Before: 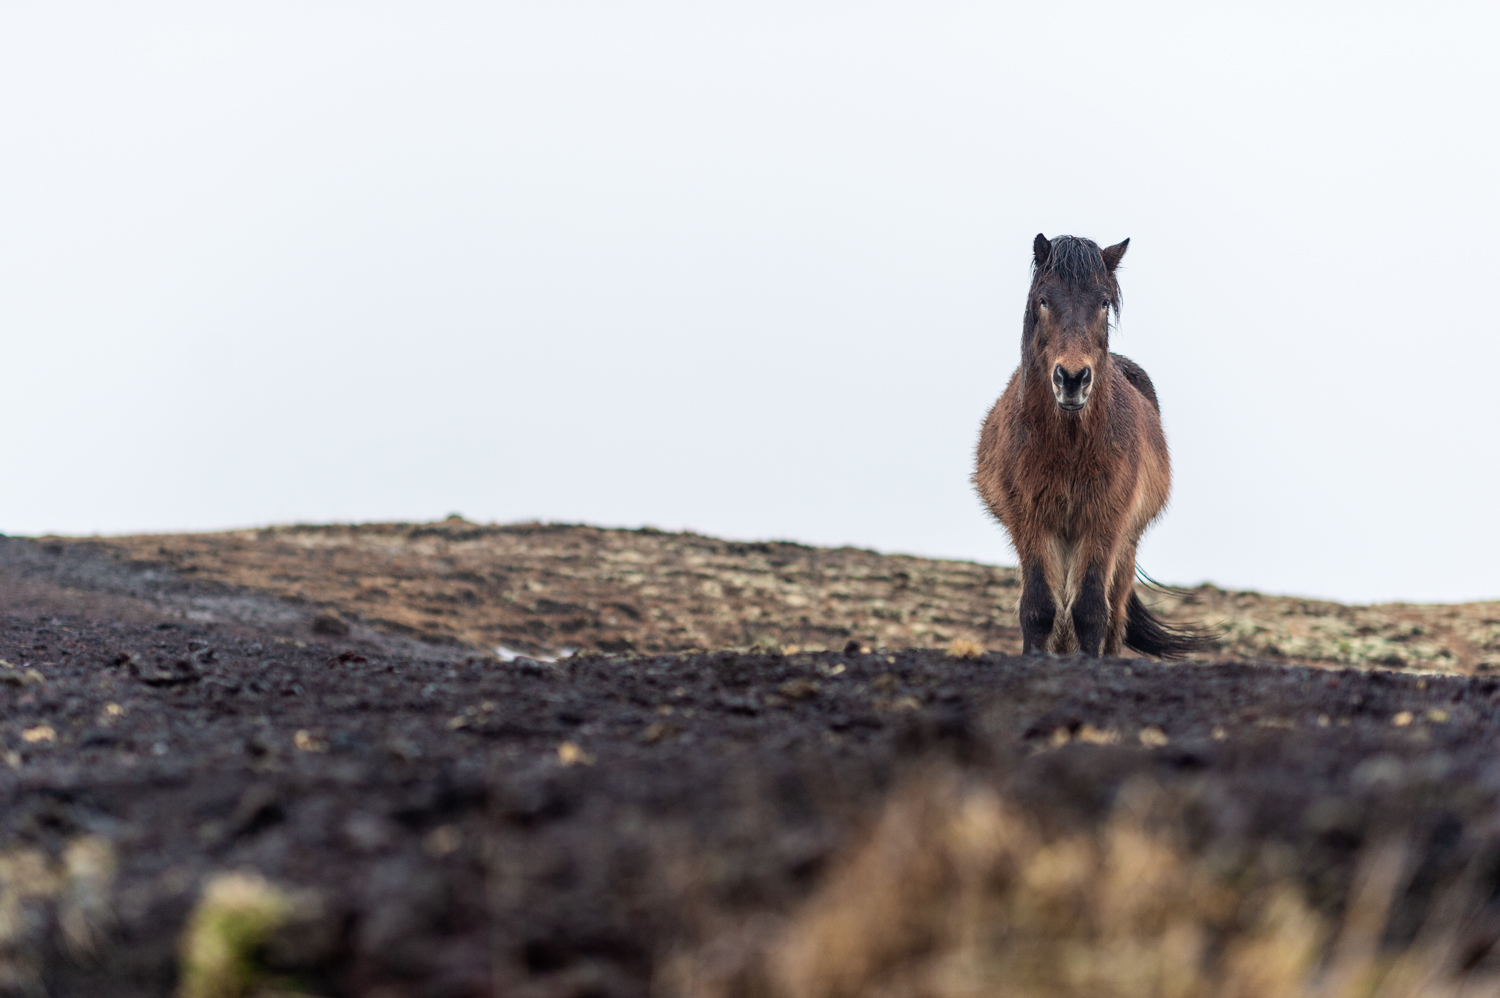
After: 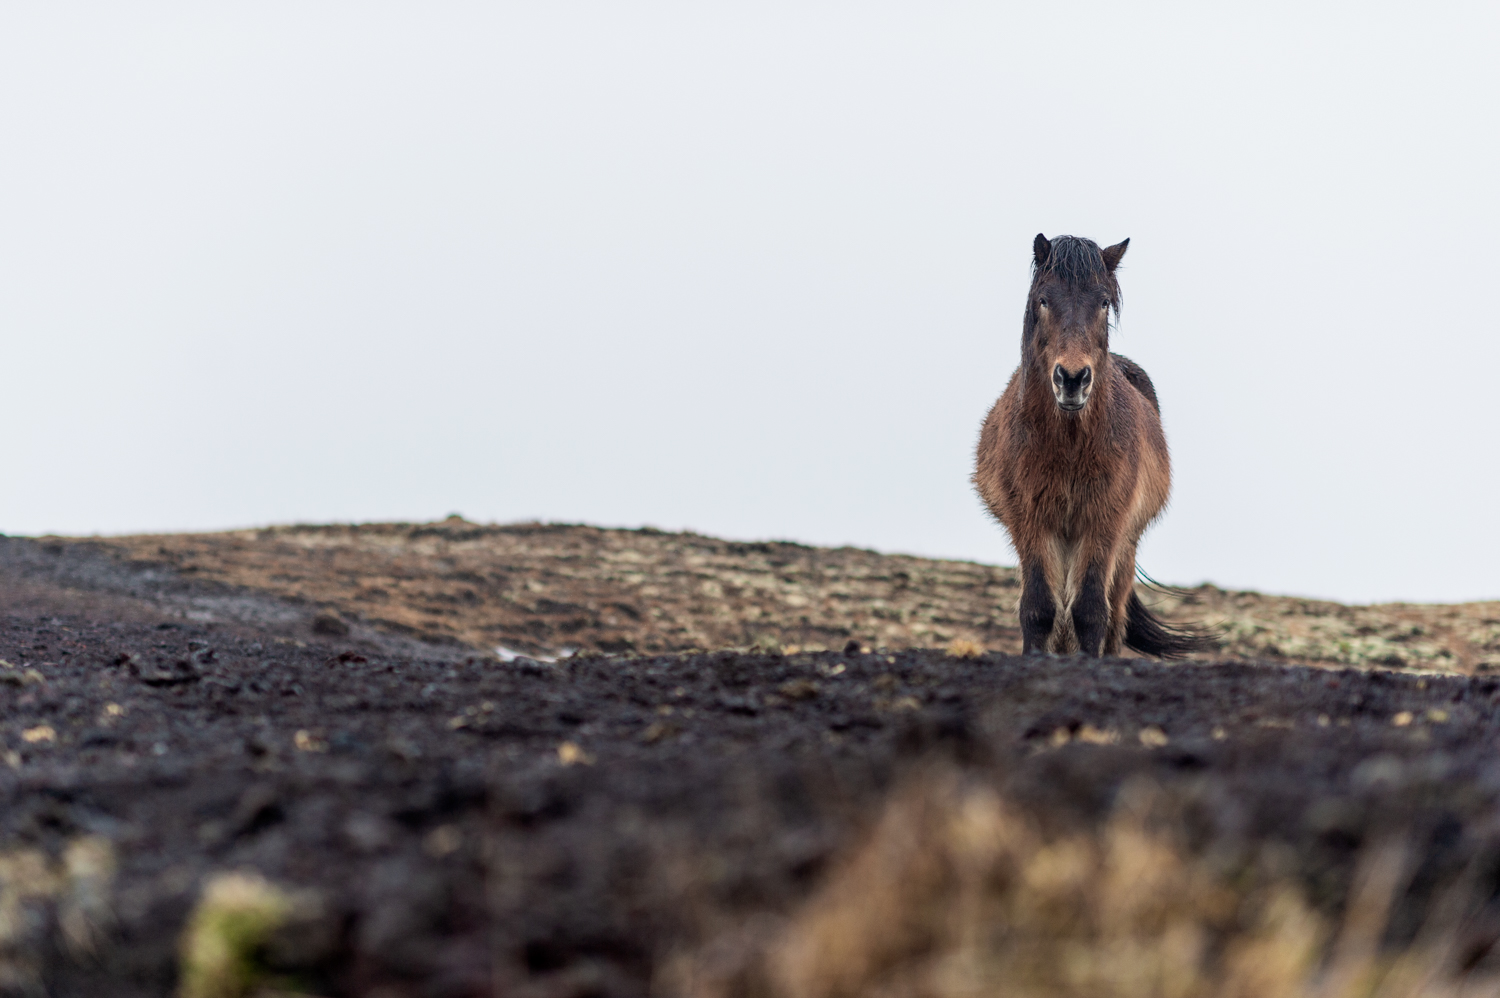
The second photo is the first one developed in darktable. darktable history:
exposure: black level correction 0.002, exposure -0.104 EV, compensate highlight preservation false
